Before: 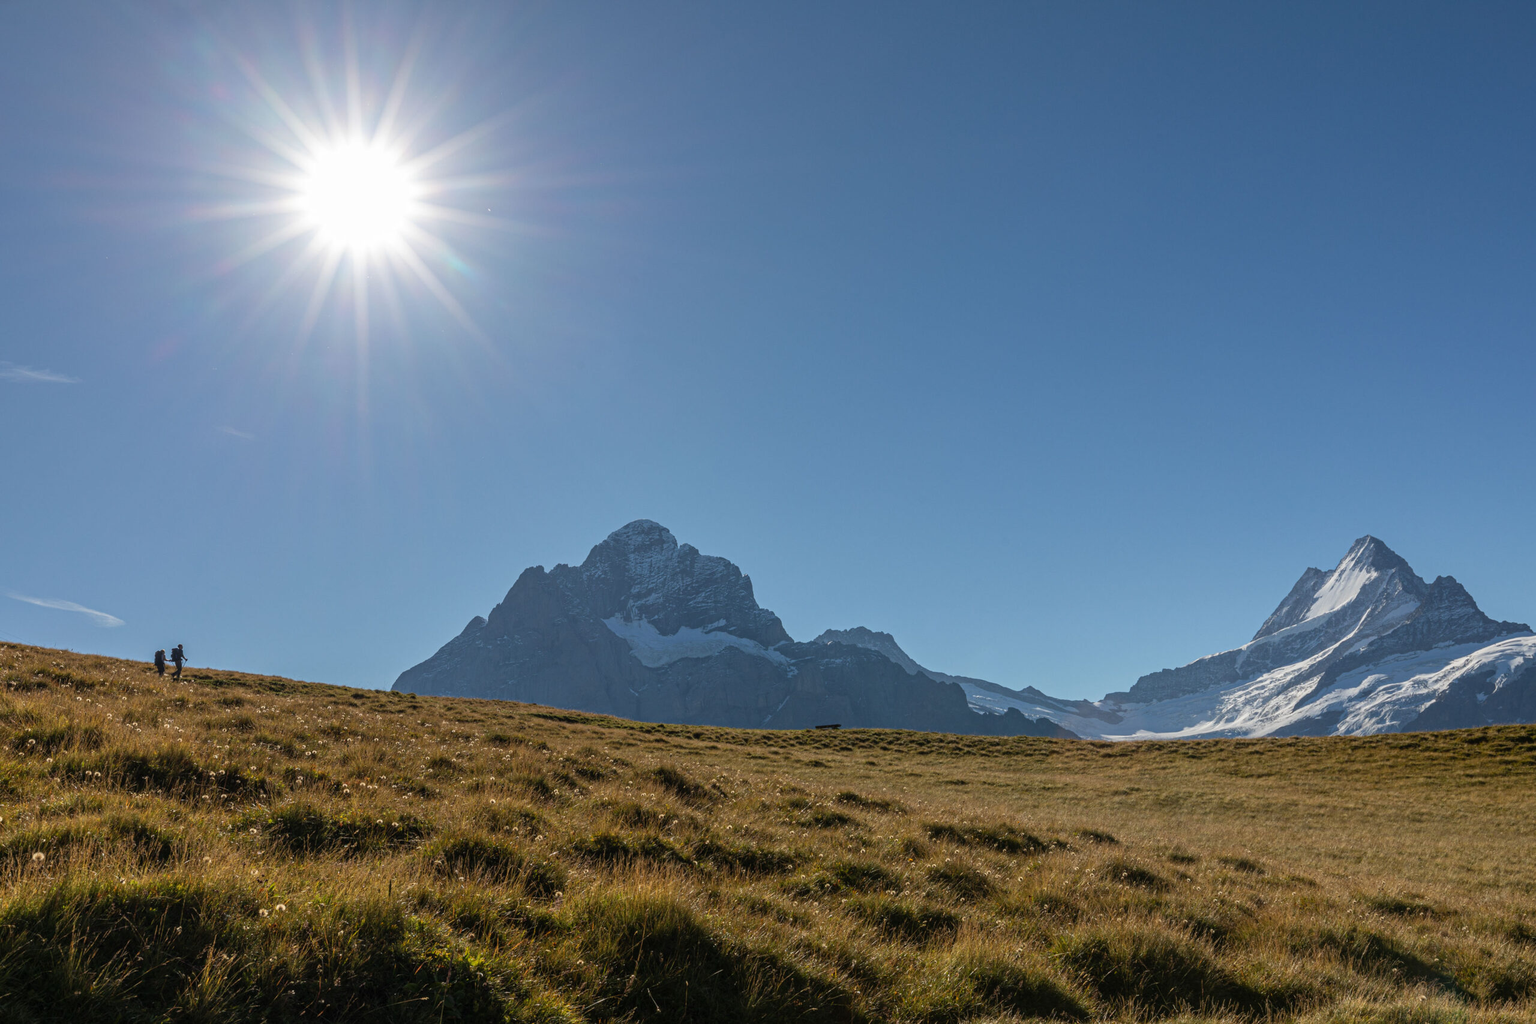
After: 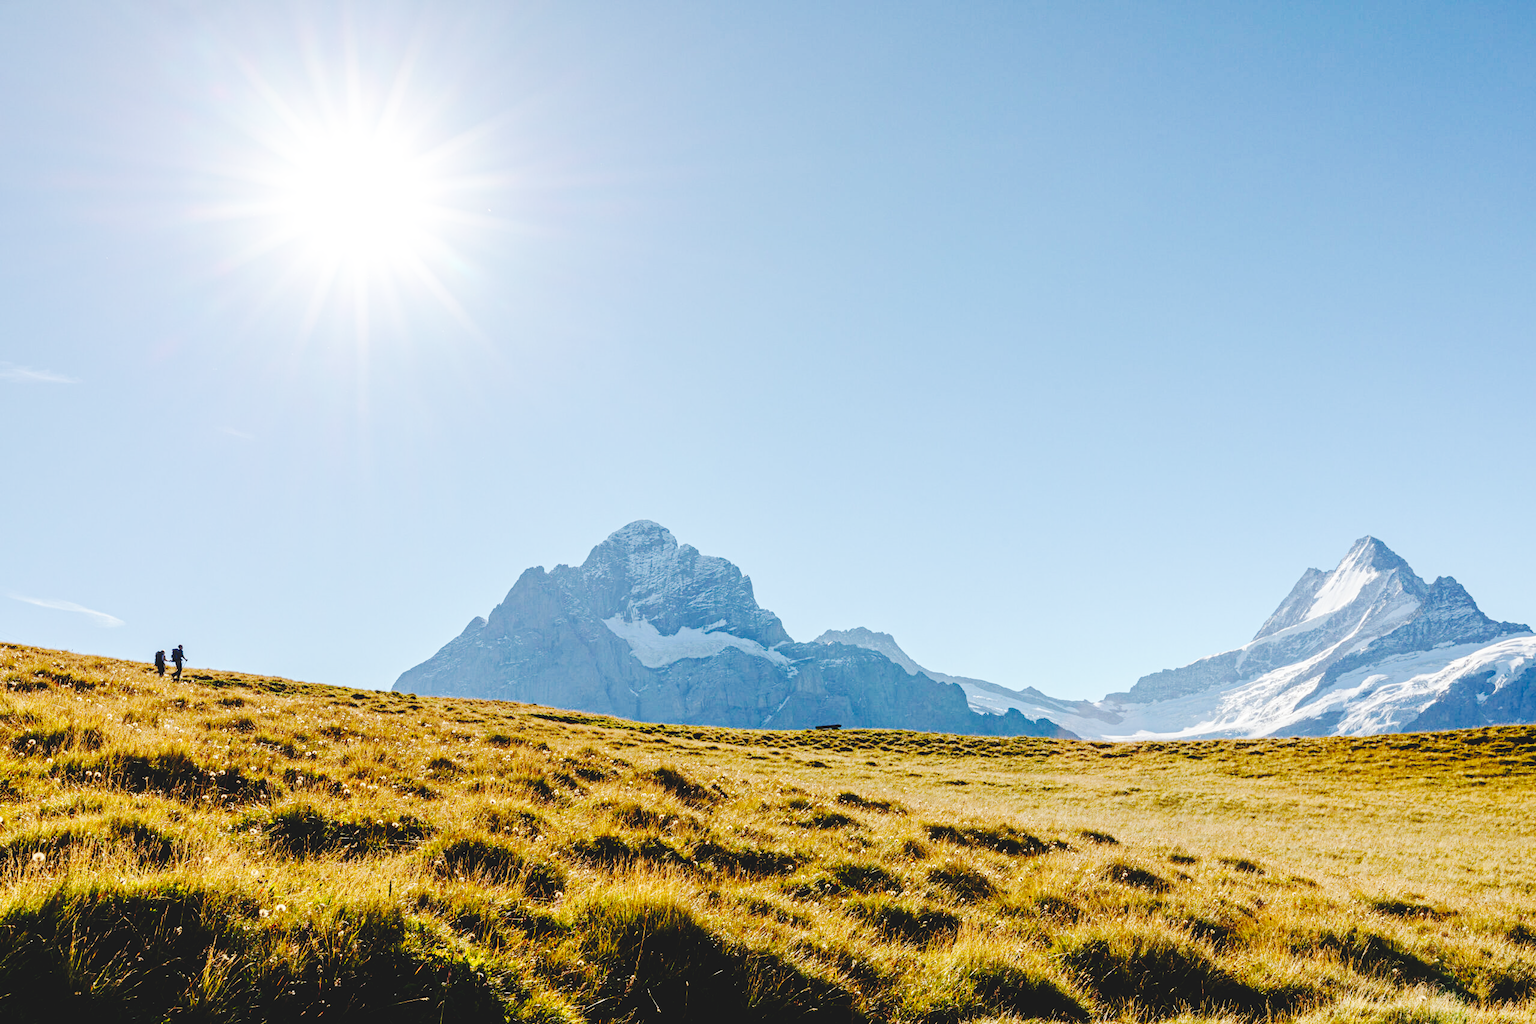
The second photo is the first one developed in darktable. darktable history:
tone curve: curves: ch0 [(0, 0) (0.003, 0.096) (0.011, 0.097) (0.025, 0.096) (0.044, 0.099) (0.069, 0.109) (0.1, 0.129) (0.136, 0.149) (0.177, 0.176) (0.224, 0.22) (0.277, 0.288) (0.335, 0.385) (0.399, 0.49) (0.468, 0.581) (0.543, 0.661) (0.623, 0.729) (0.709, 0.79) (0.801, 0.849) (0.898, 0.912) (1, 1)], preserve colors none
base curve: curves: ch0 [(0, 0.003) (0.001, 0.002) (0.006, 0.004) (0.02, 0.022) (0.048, 0.086) (0.094, 0.234) (0.162, 0.431) (0.258, 0.629) (0.385, 0.8) (0.548, 0.918) (0.751, 0.988) (1, 1)], preserve colors none
